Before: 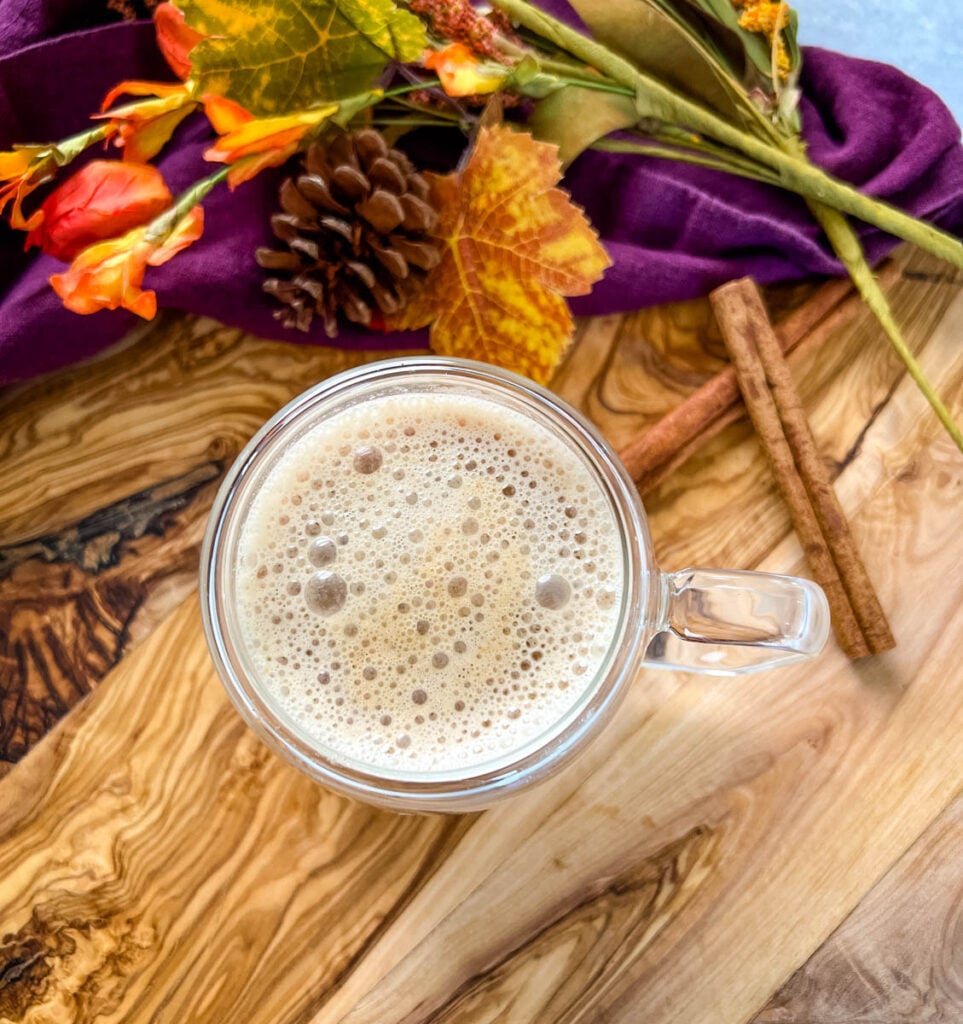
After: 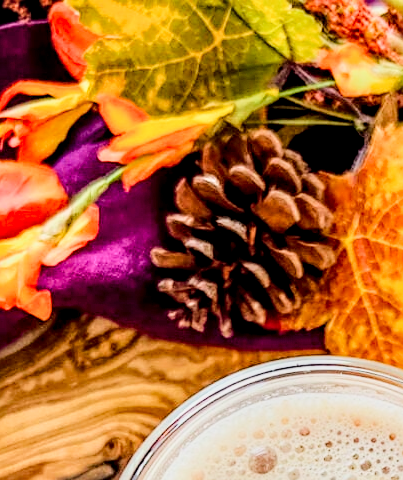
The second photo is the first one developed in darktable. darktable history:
tone curve: curves: ch0 [(0, 0) (0.003, 0.021) (0.011, 0.033) (0.025, 0.059) (0.044, 0.097) (0.069, 0.141) (0.1, 0.186) (0.136, 0.237) (0.177, 0.298) (0.224, 0.378) (0.277, 0.47) (0.335, 0.542) (0.399, 0.605) (0.468, 0.678) (0.543, 0.724) (0.623, 0.787) (0.709, 0.829) (0.801, 0.875) (0.898, 0.912) (1, 1)], color space Lab, linked channels
local contrast: detail 160%
sharpen: on, module defaults
crop and rotate: left 10.955%, top 0.095%, right 47.147%, bottom 53.03%
filmic rgb: black relative exposure -6.74 EV, white relative exposure 4.56 EV, hardness 3.23
